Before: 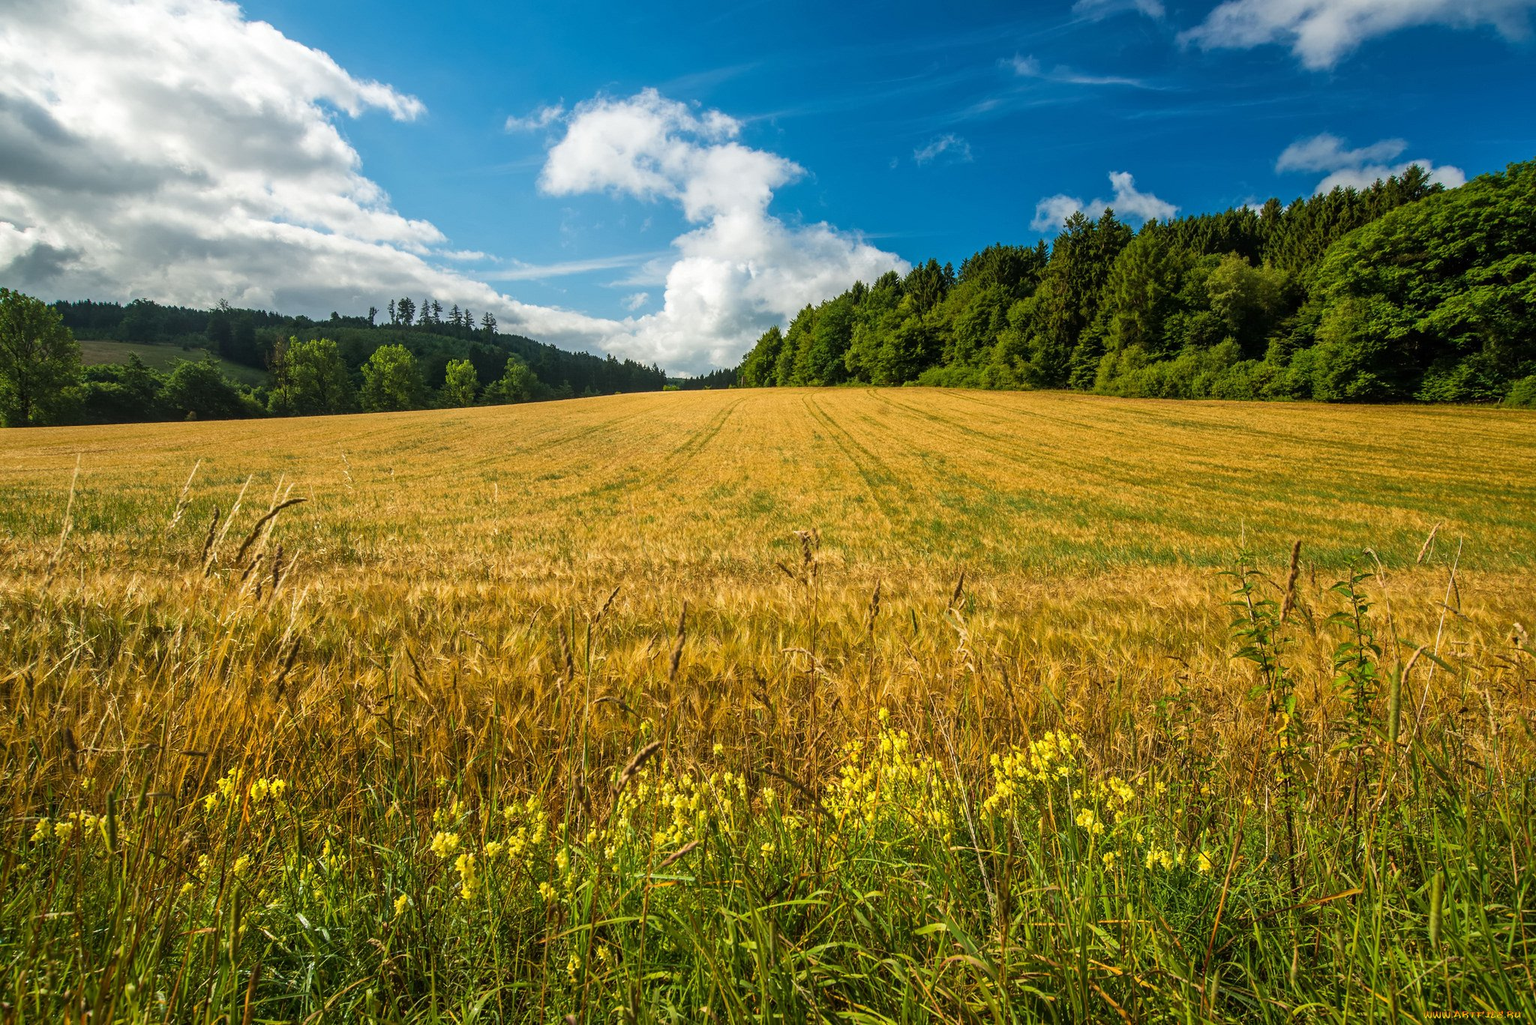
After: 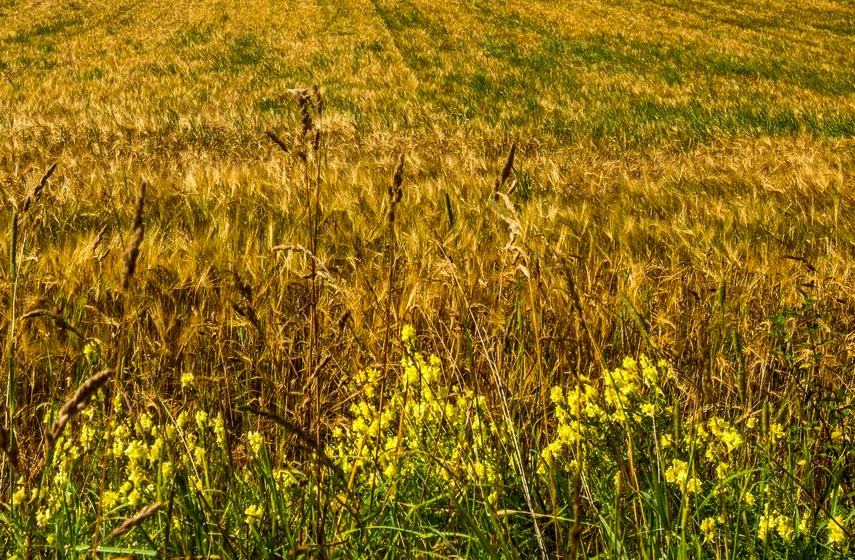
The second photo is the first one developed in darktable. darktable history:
contrast brightness saturation: contrast 0.065, brightness -0.13, saturation 0.059
local contrast: detail 130%
crop: left 37.604%, top 45.285%, right 20.629%, bottom 13.68%
